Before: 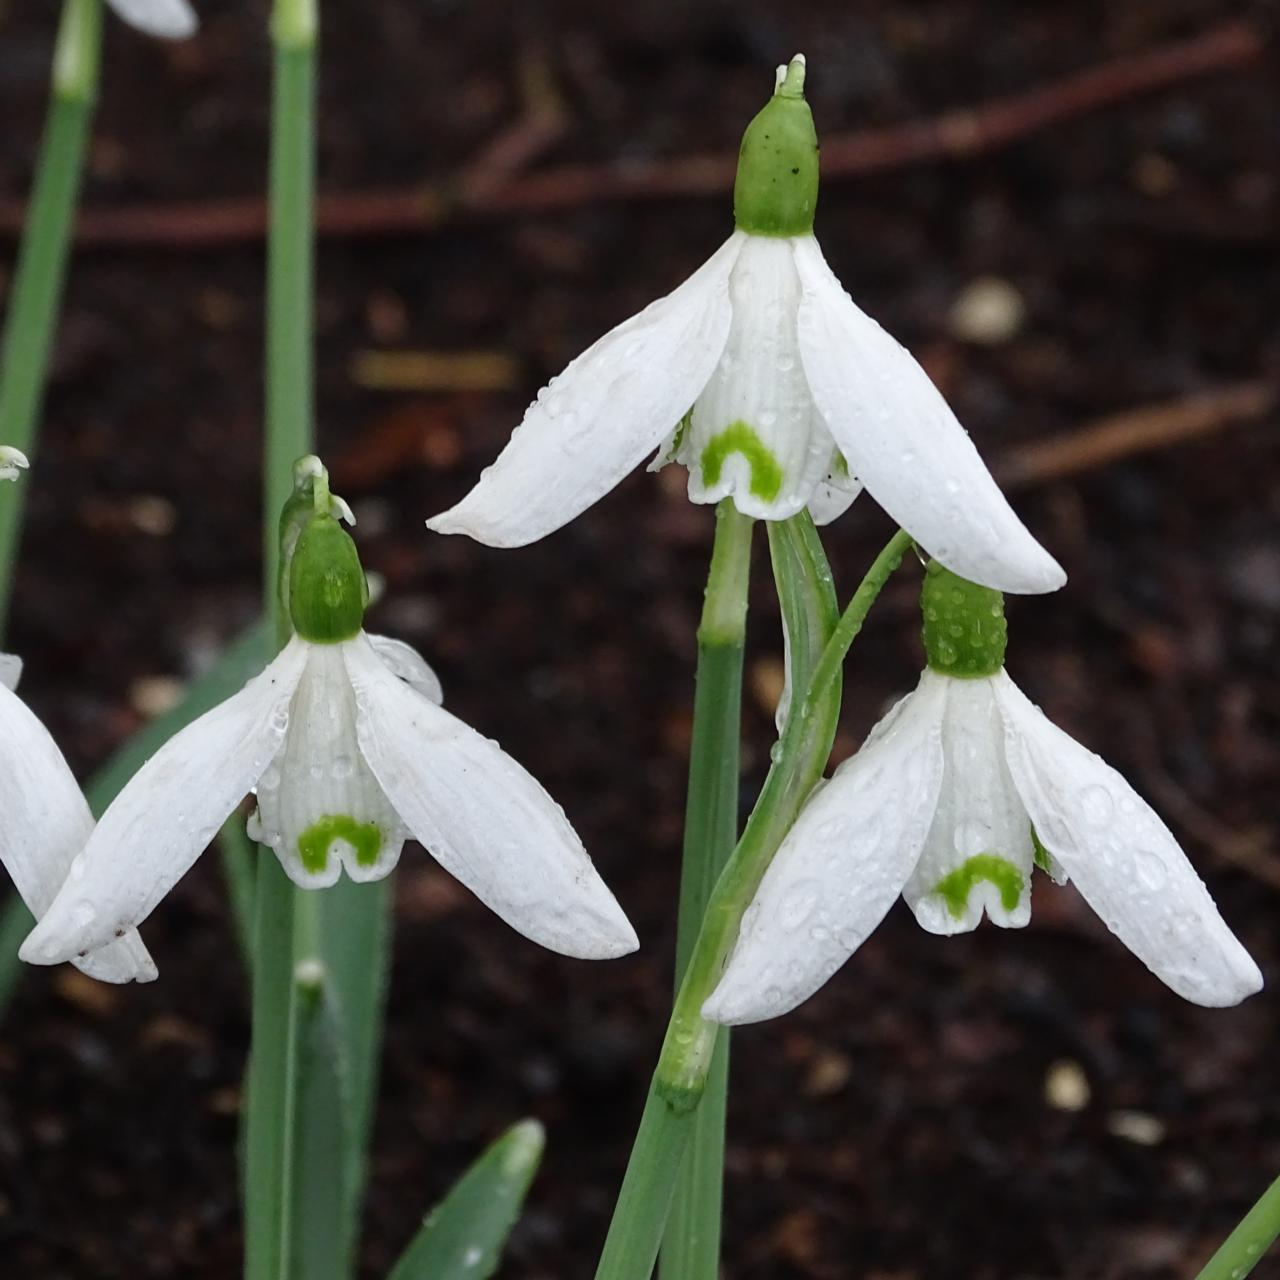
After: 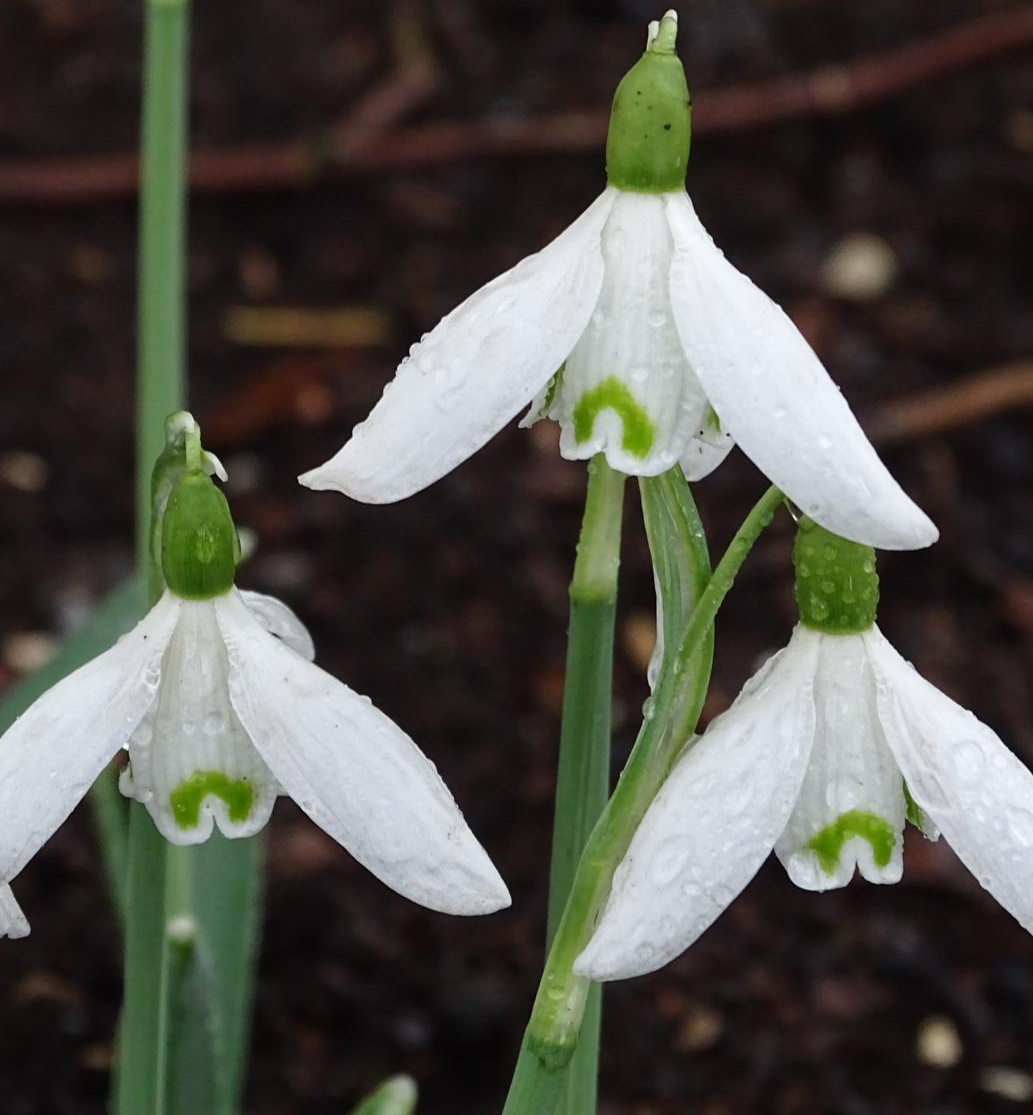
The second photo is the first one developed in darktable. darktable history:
crop: left 10.019%, top 3.509%, right 9.236%, bottom 9.321%
